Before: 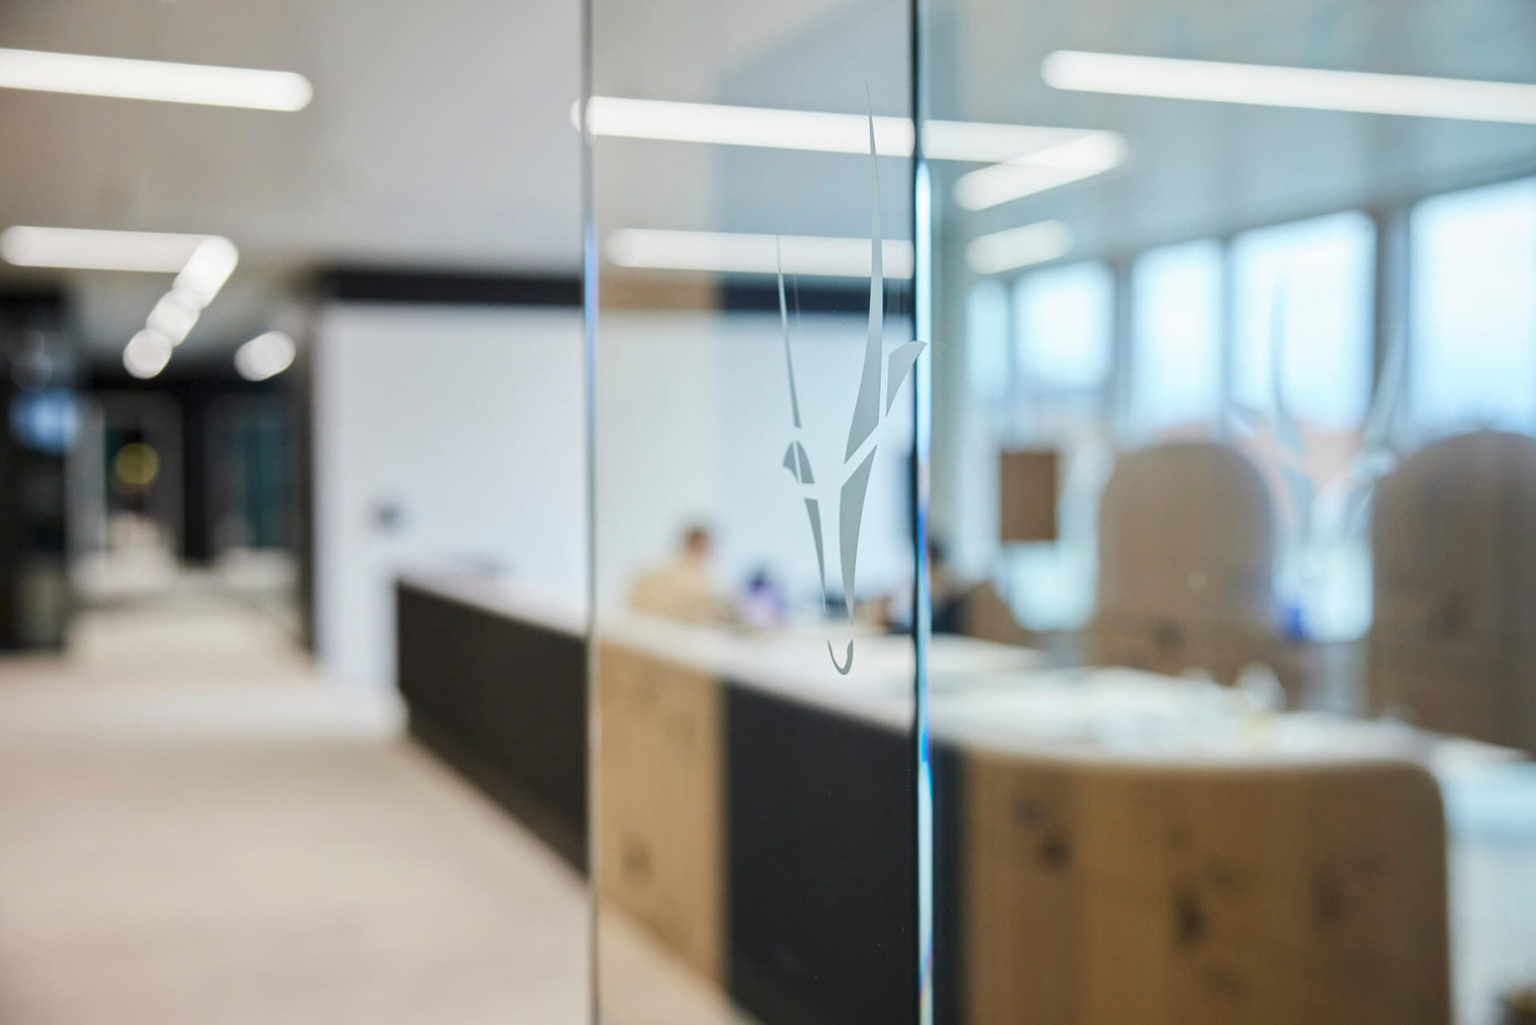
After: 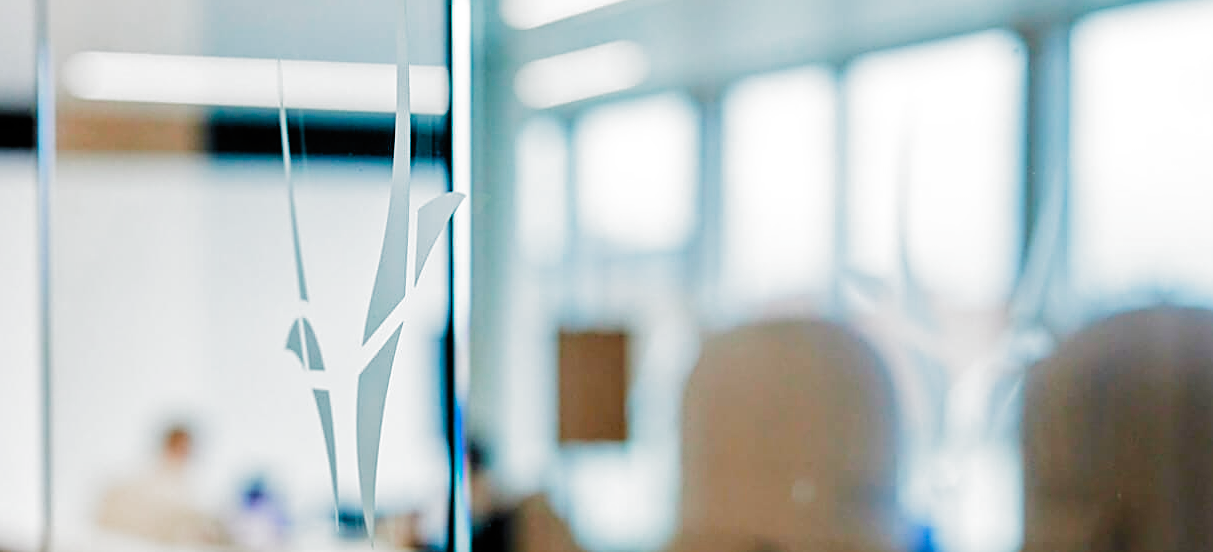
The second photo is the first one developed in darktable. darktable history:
filmic rgb: black relative exposure -3.48 EV, white relative exposure 2.29 EV, hardness 3.4, preserve chrominance no, color science v4 (2020), contrast in shadows soft, contrast in highlights soft
sharpen: on, module defaults
crop: left 36.104%, top 18.282%, right 0.706%, bottom 38.555%
